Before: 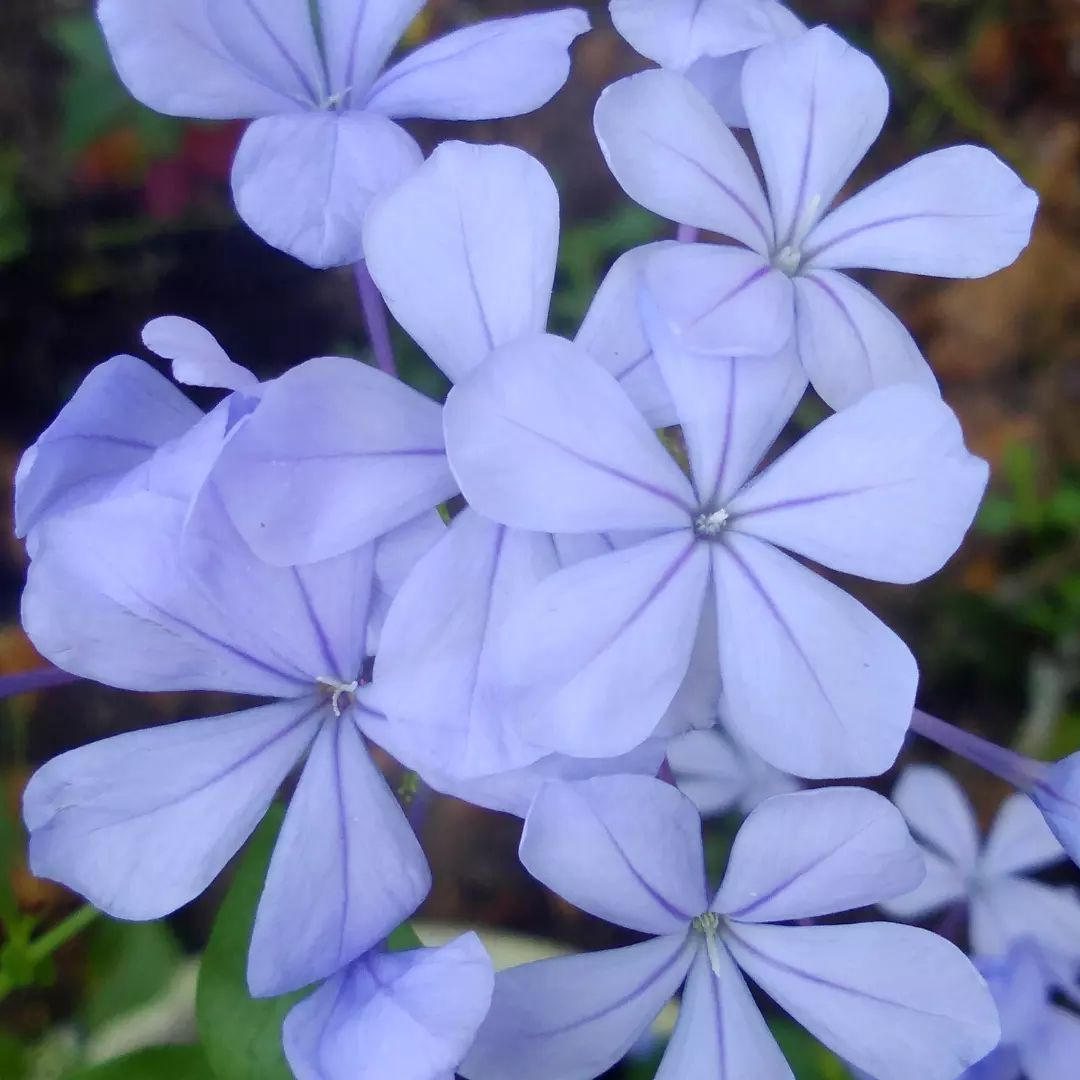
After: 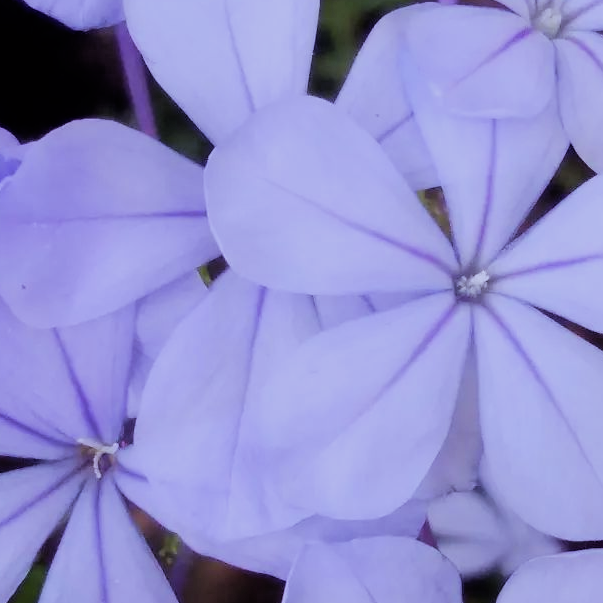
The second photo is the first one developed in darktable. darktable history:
crop and rotate: left 22.13%, top 22.054%, right 22.026%, bottom 22.102%
rgb levels: mode RGB, independent channels, levels [[0, 0.5, 1], [0, 0.521, 1], [0, 0.536, 1]]
color calibration: illuminant as shot in camera, x 0.358, y 0.373, temperature 4628.91 K
filmic rgb: black relative exposure -5 EV, hardness 2.88, contrast 1.3
